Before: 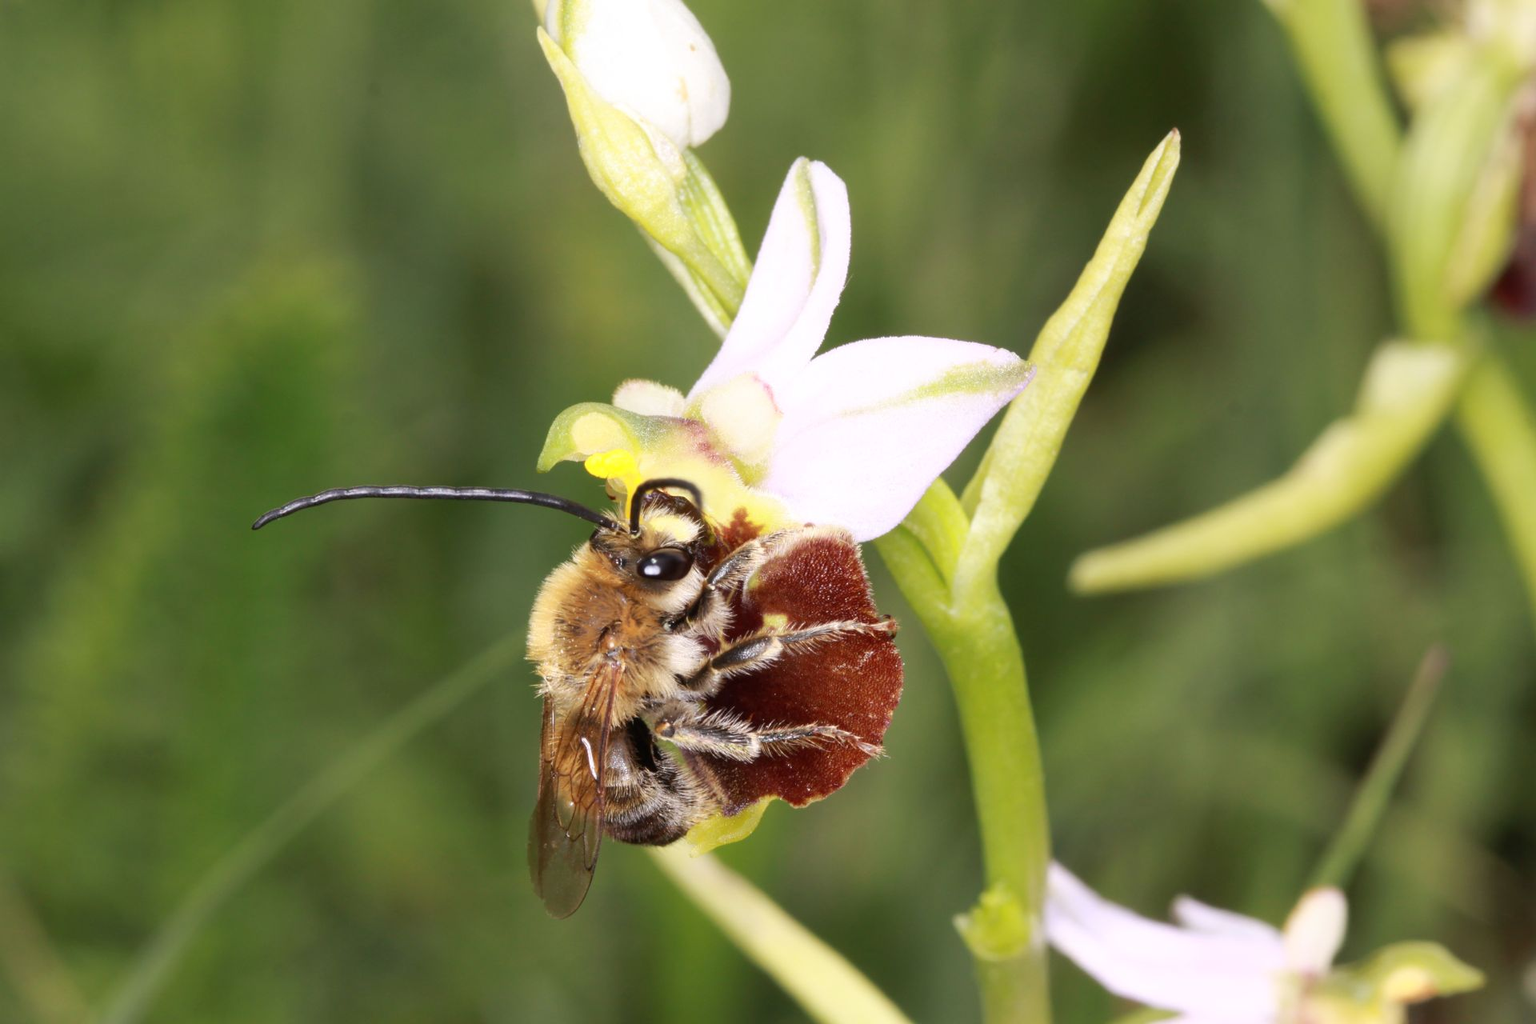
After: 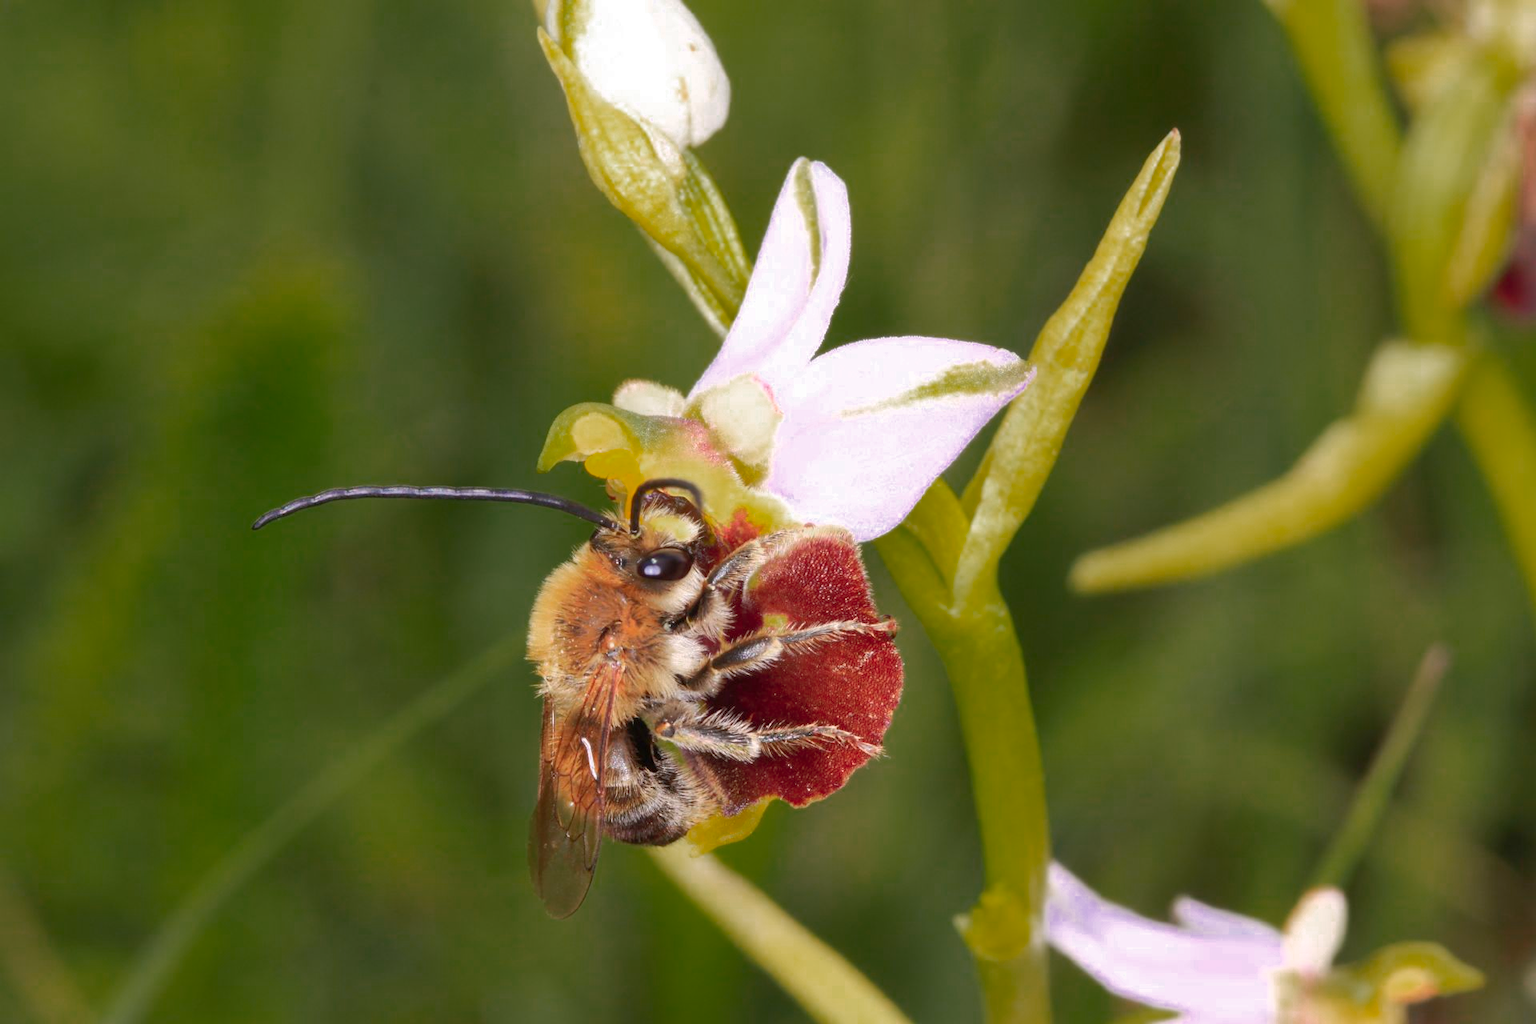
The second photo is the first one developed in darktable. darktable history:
shadows and highlights: highlights color adjustment 40.31%
color zones: curves: ch0 [(0, 0.553) (0.123, 0.58) (0.23, 0.419) (0.468, 0.155) (0.605, 0.132) (0.723, 0.063) (0.833, 0.172) (0.921, 0.468)]; ch1 [(0.025, 0.645) (0.229, 0.584) (0.326, 0.551) (0.537, 0.446) (0.599, 0.911) (0.708, 1) (0.805, 0.944)]; ch2 [(0.086, 0.468) (0.254, 0.464) (0.638, 0.564) (0.702, 0.592) (0.768, 0.564)]
